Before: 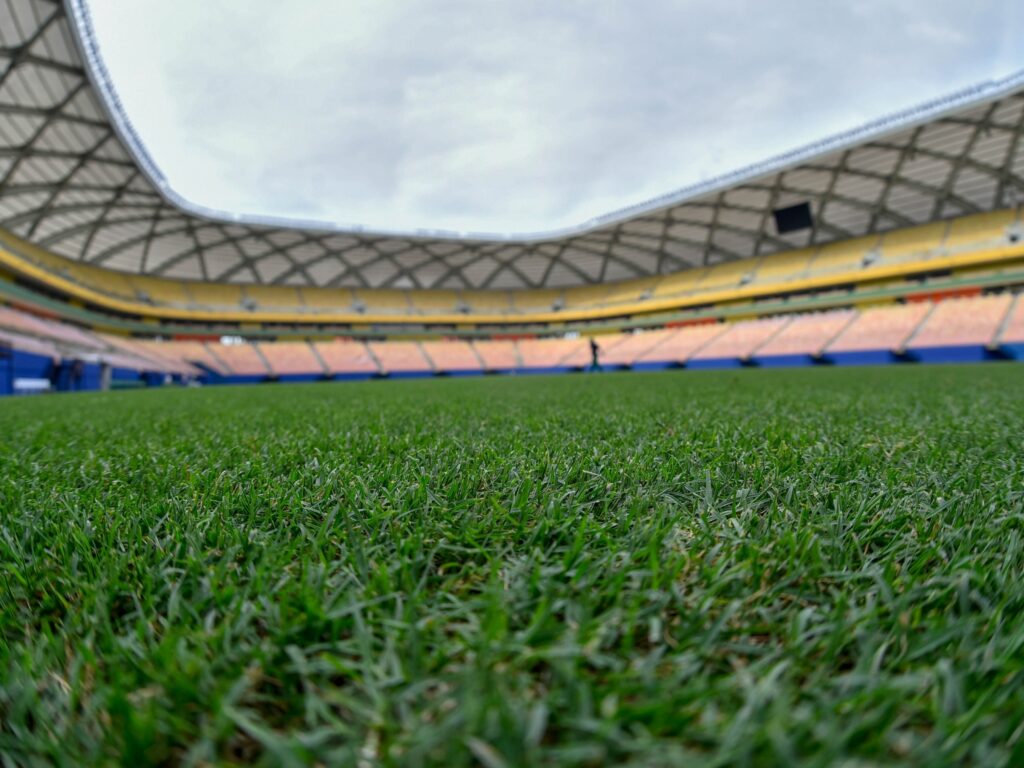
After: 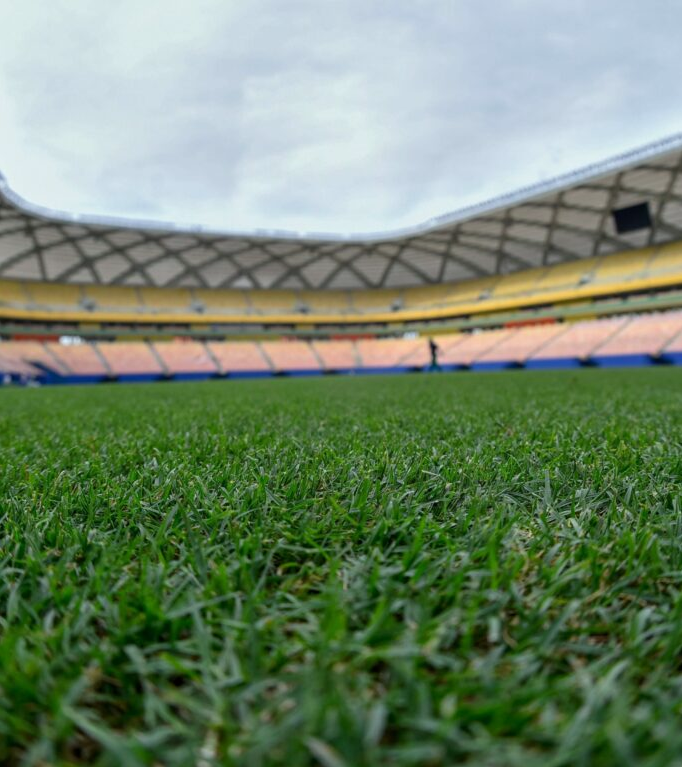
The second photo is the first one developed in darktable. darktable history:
crop and rotate: left 15.754%, right 17.579%
white balance: red 0.986, blue 1.01
color balance: mode lift, gamma, gain (sRGB)
